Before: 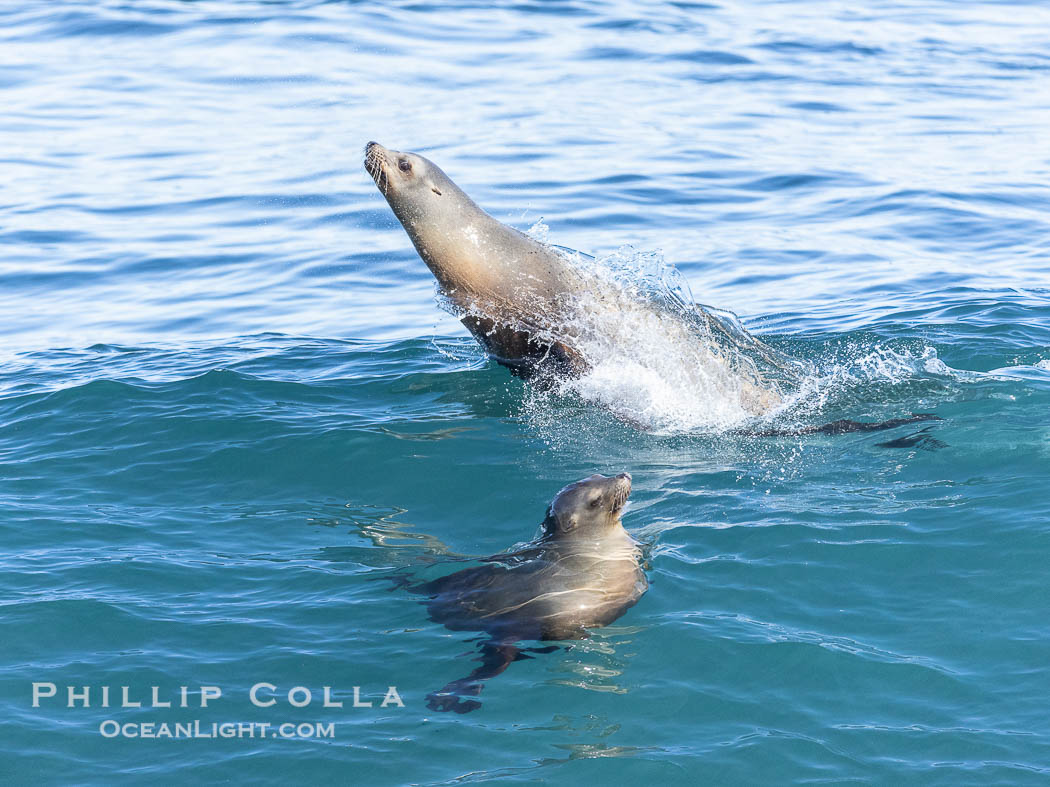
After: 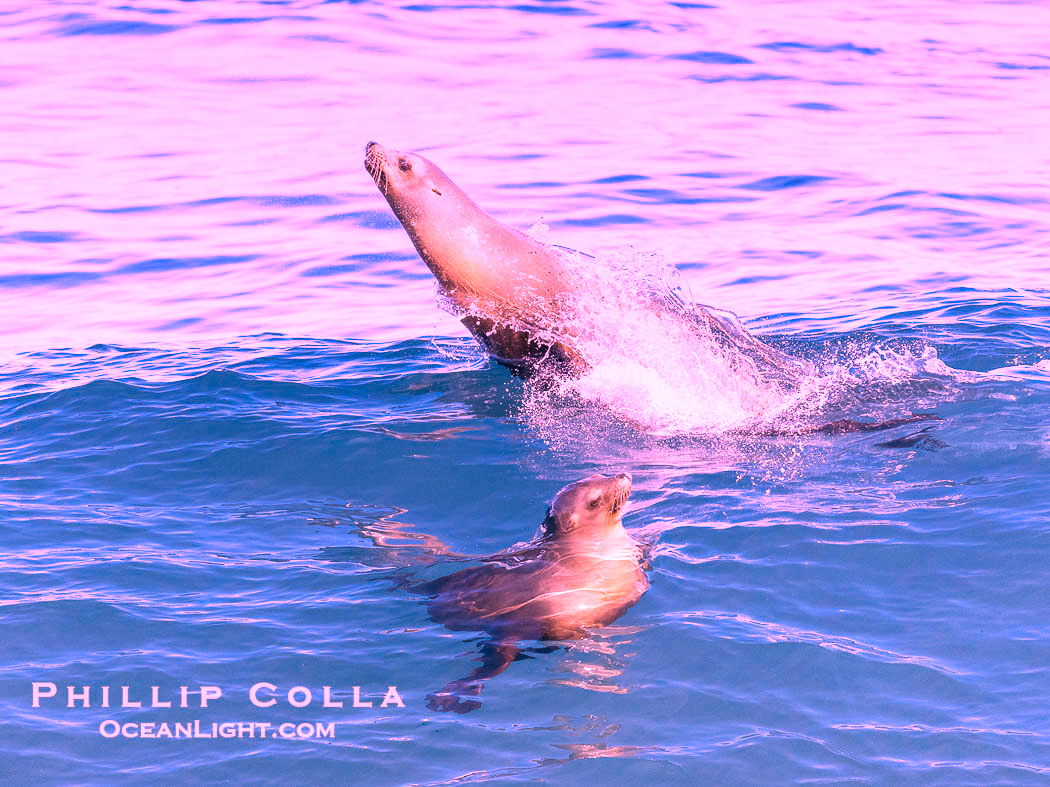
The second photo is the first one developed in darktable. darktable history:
white balance: red 2.207, blue 1.293
color contrast: green-magenta contrast 0.85, blue-yellow contrast 1.25, unbound 0
graduated density: hue 238.83°, saturation 50%
